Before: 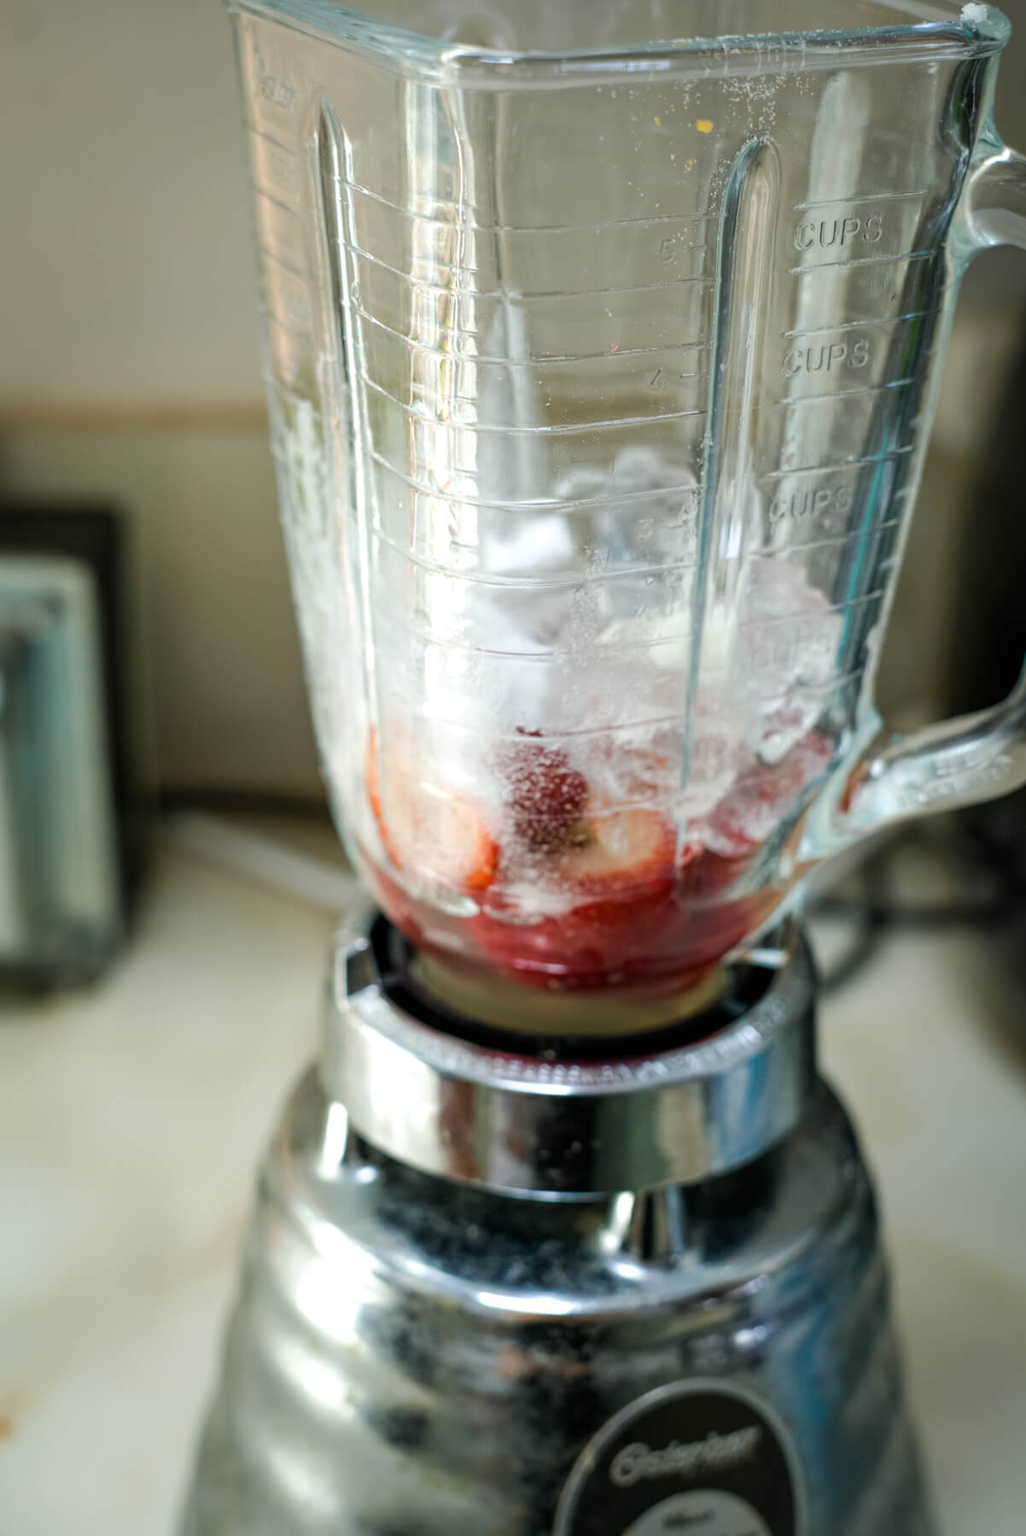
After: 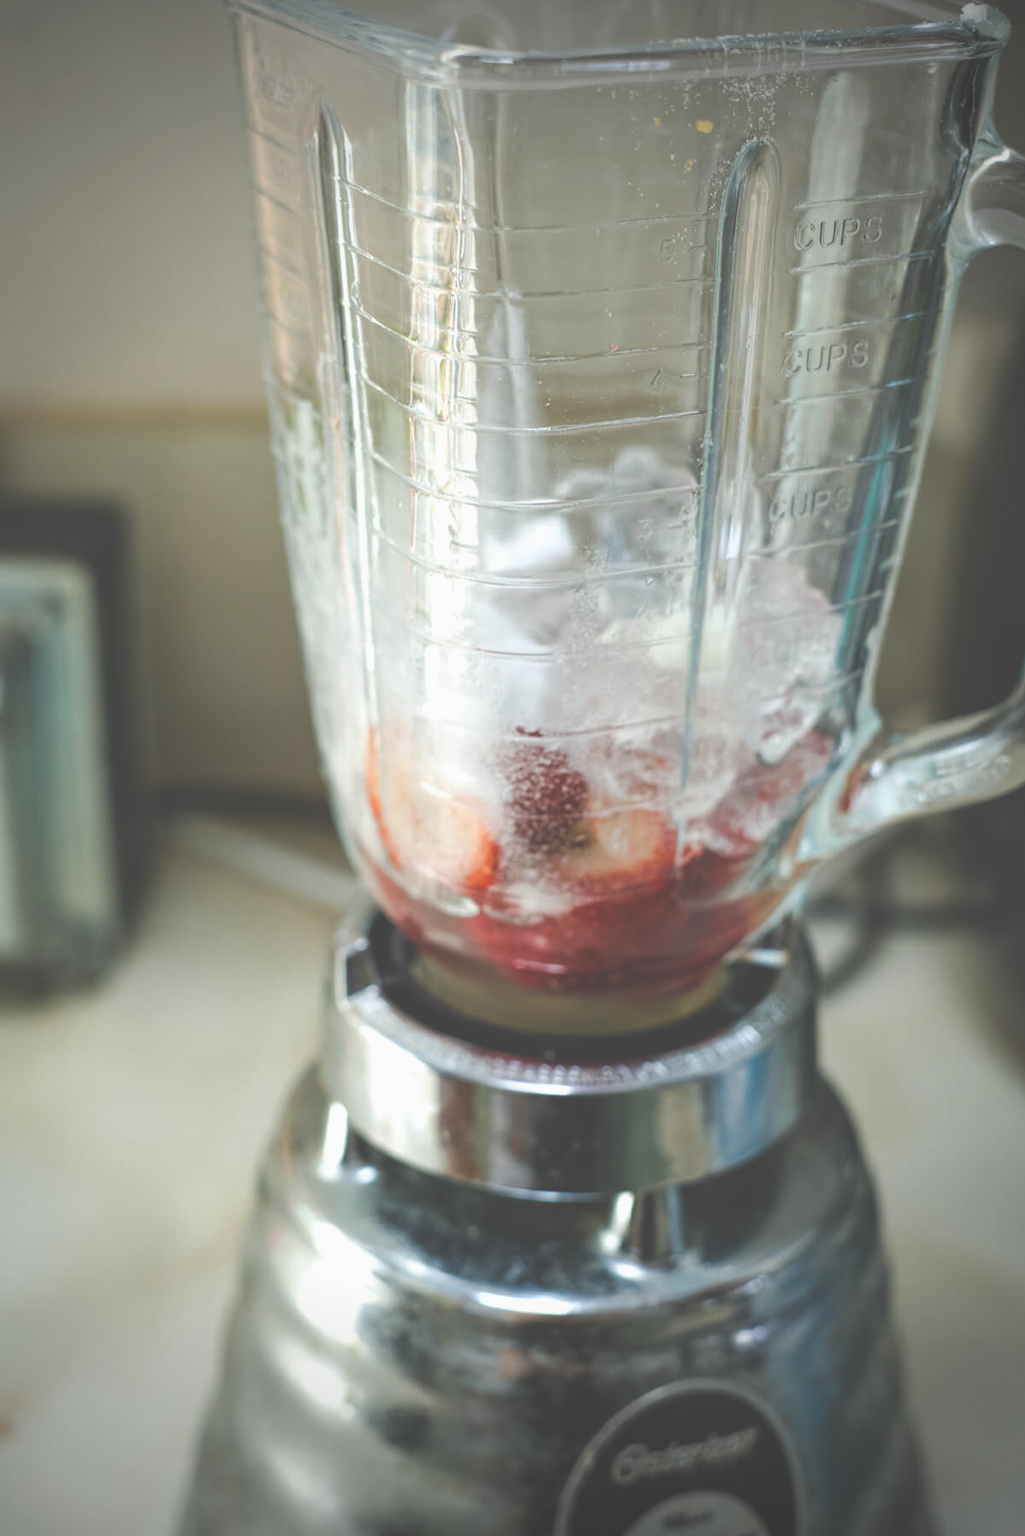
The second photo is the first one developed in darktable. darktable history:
exposure: black level correction -0.061, exposure -0.05 EV, compensate exposure bias true, compensate highlight preservation false
vignetting: fall-off start 75.47%, width/height ratio 1.087
